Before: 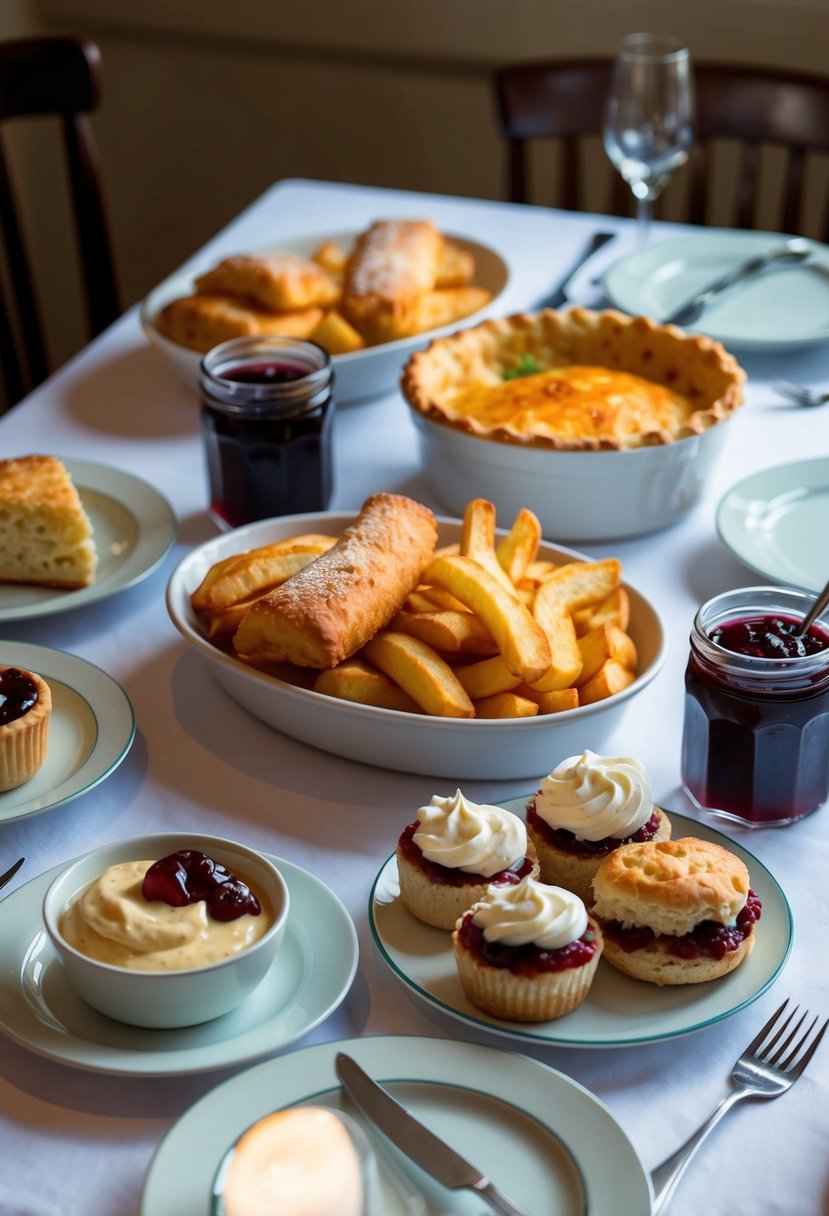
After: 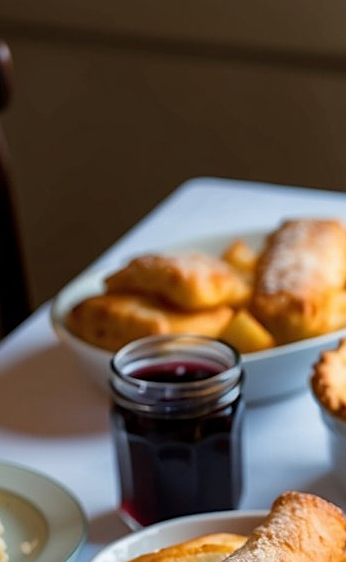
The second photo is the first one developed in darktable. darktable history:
crop and rotate: left 10.877%, top 0.107%, right 47.297%, bottom 53.6%
sharpen: on, module defaults
